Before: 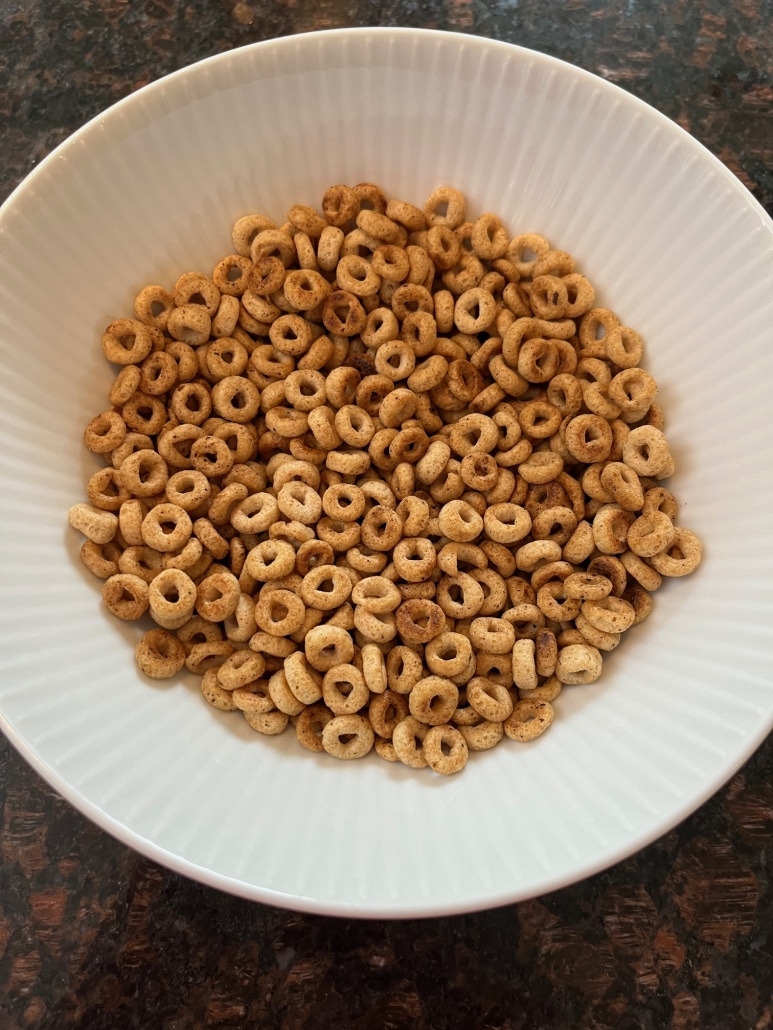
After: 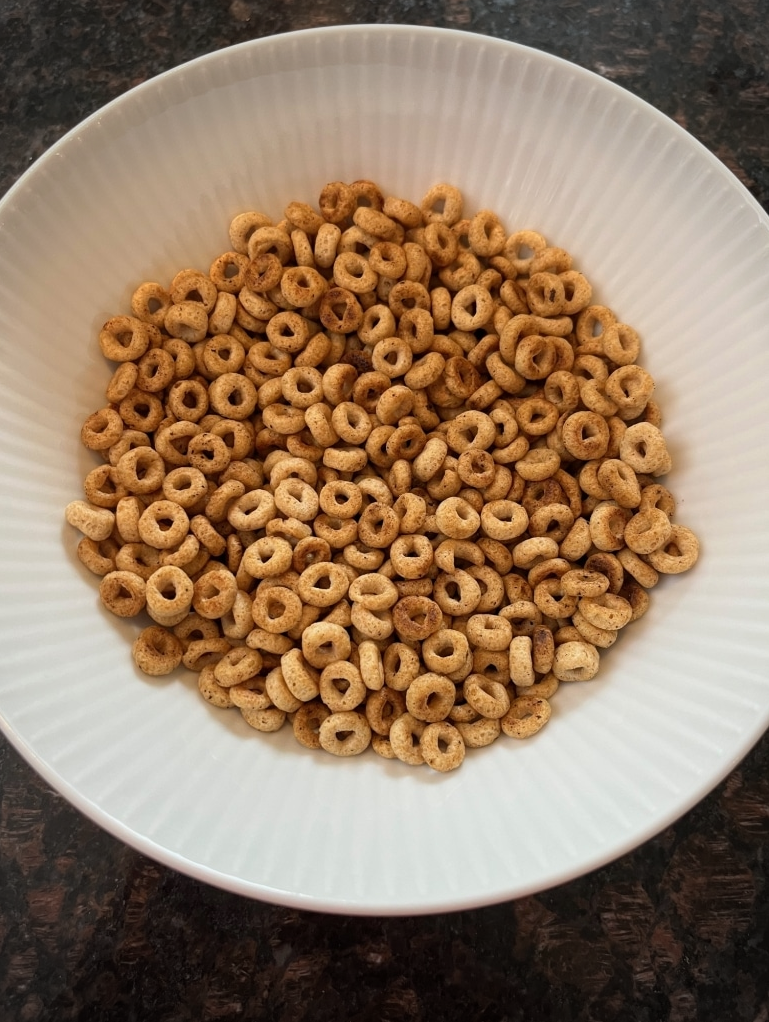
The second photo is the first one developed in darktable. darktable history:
vignetting: fall-off radius 31.15%
crop and rotate: left 0.467%, top 0.323%, bottom 0.391%
